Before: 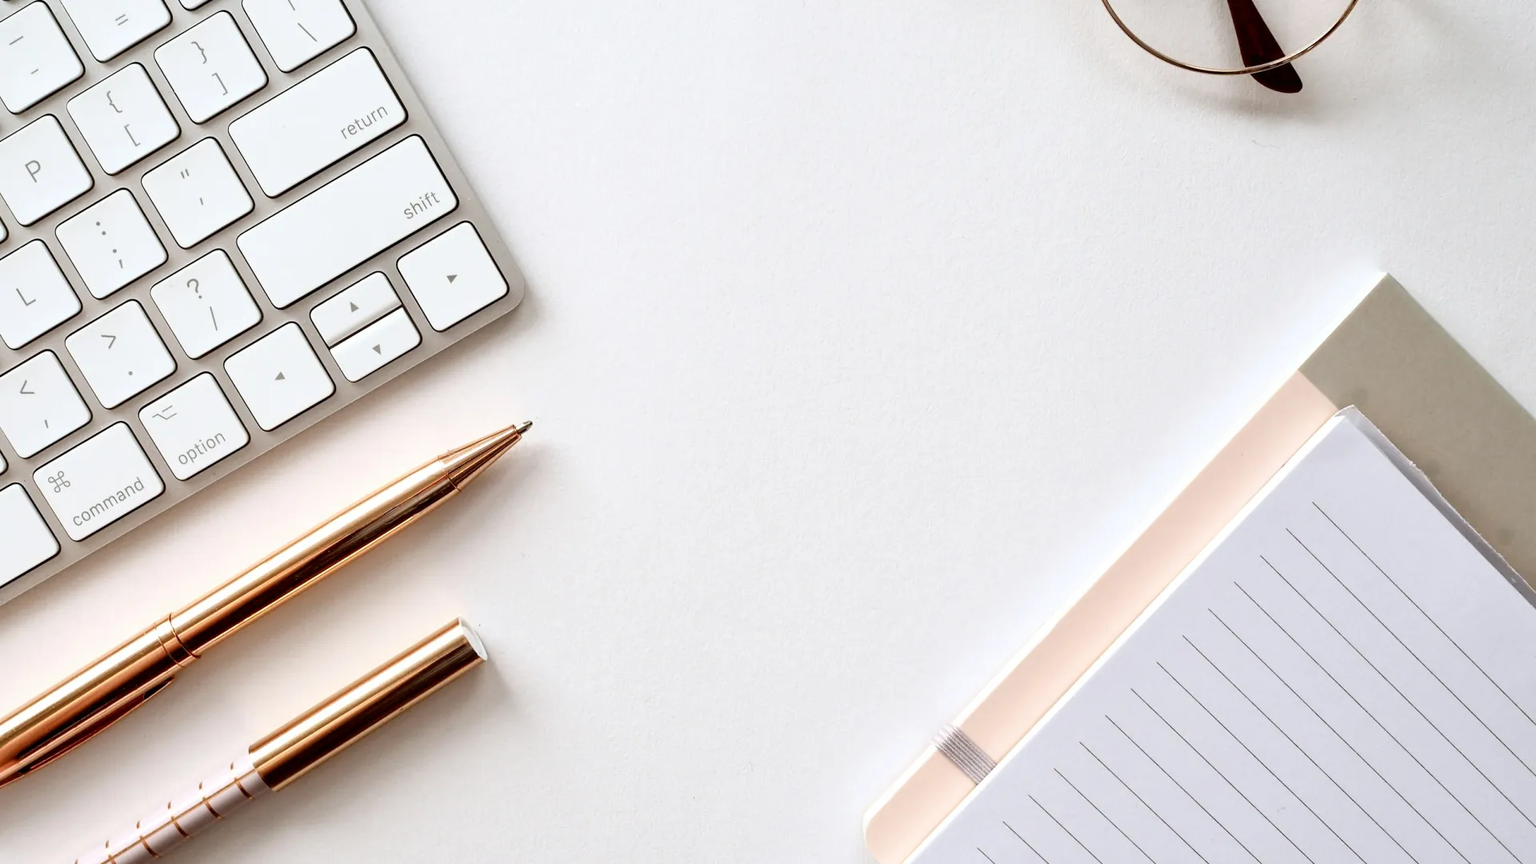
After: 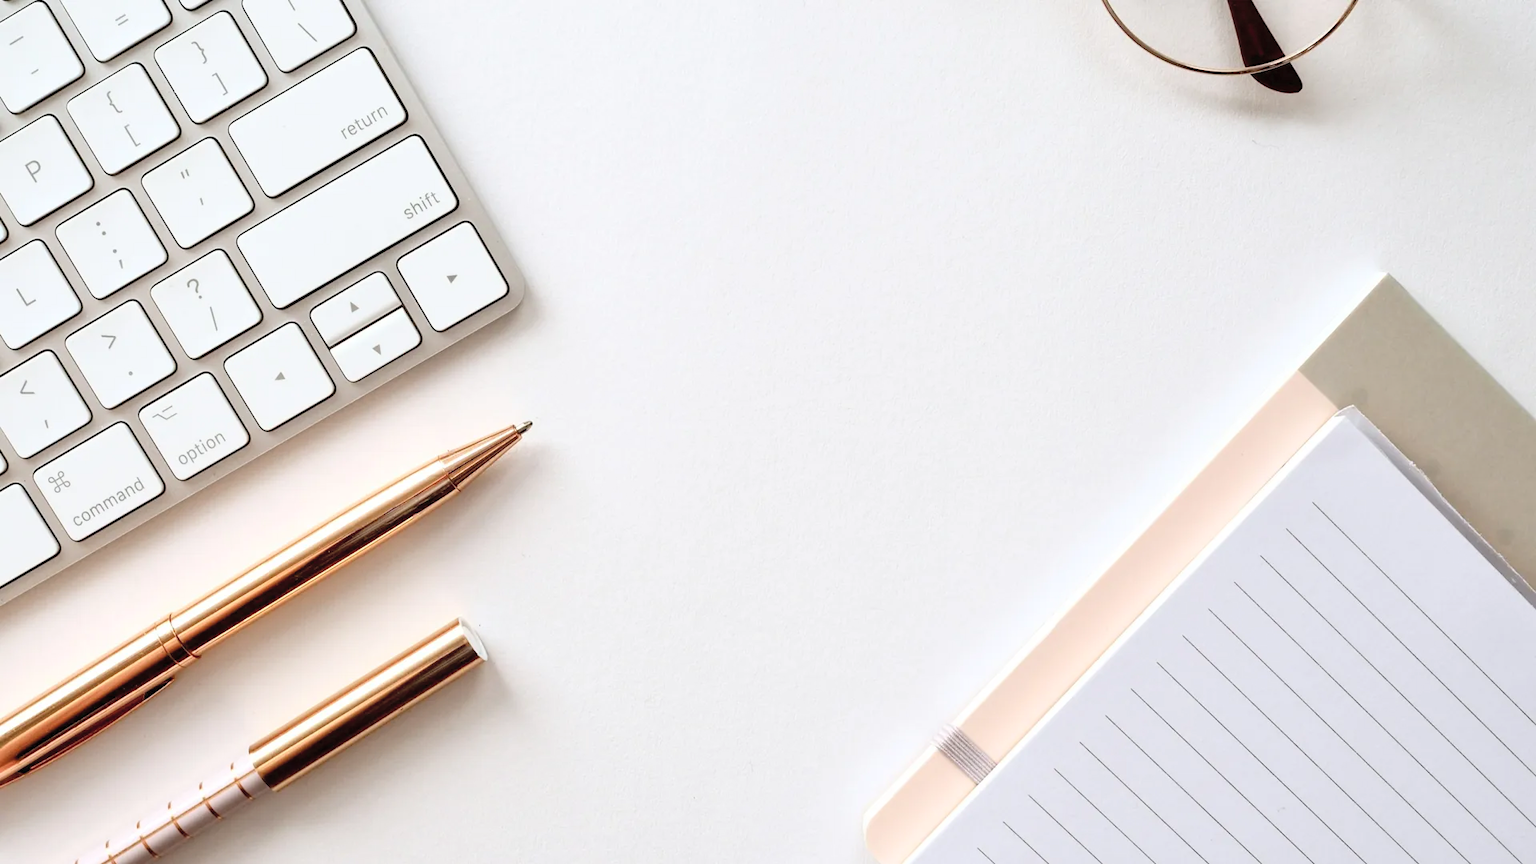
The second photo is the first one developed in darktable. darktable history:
contrast brightness saturation: brightness 0.143
